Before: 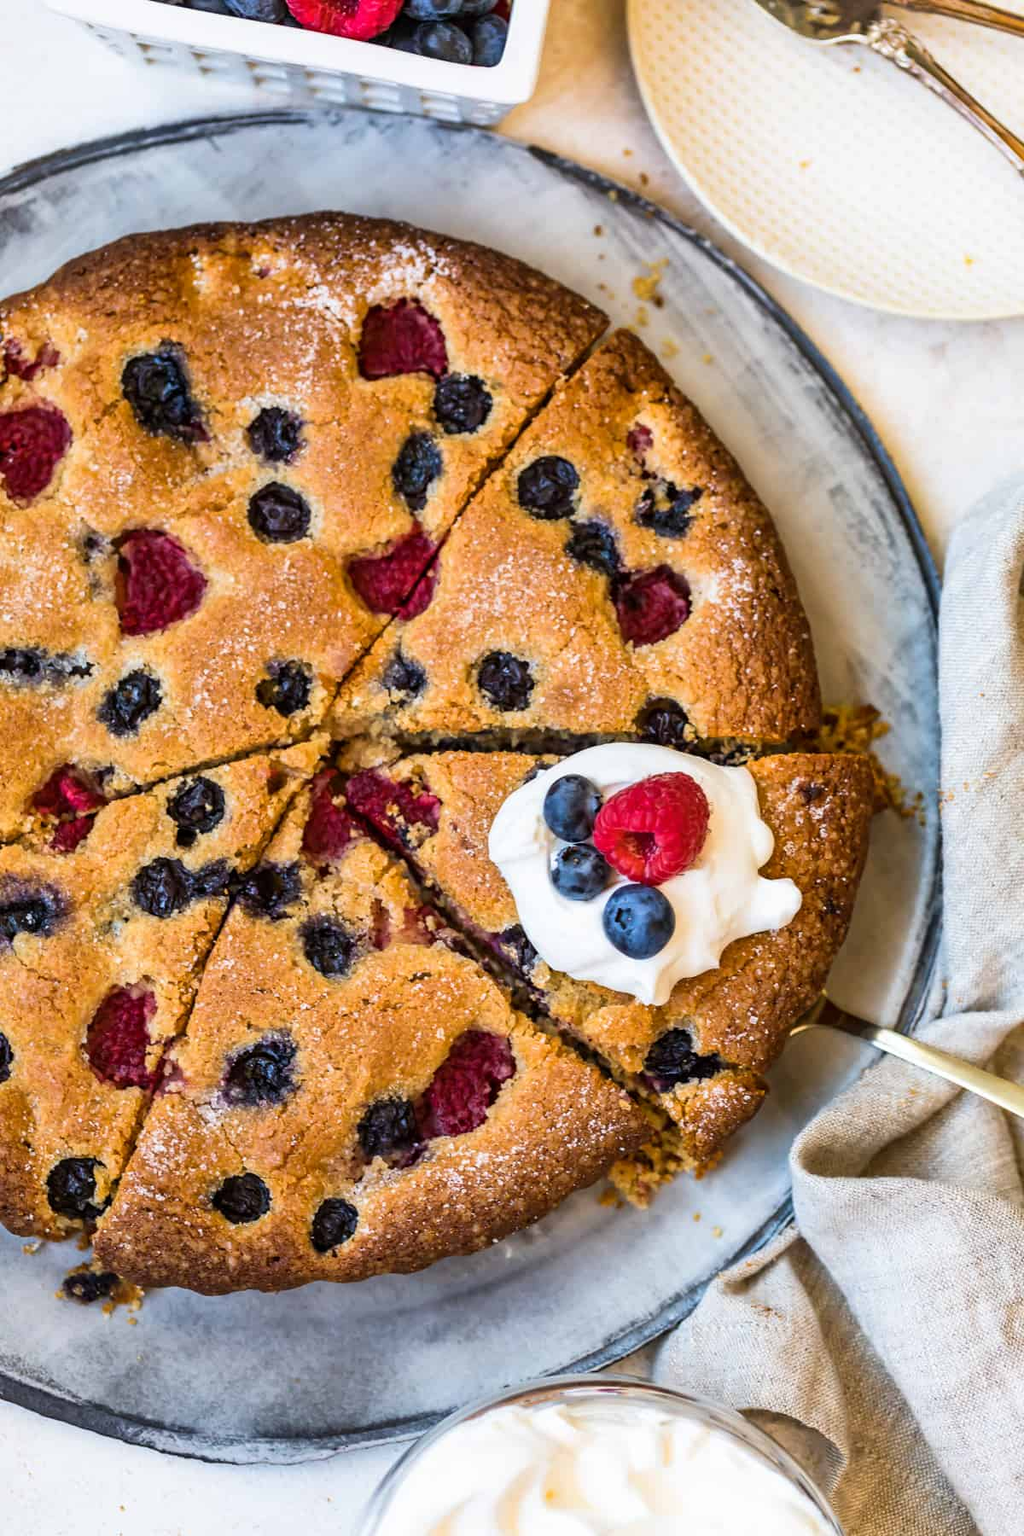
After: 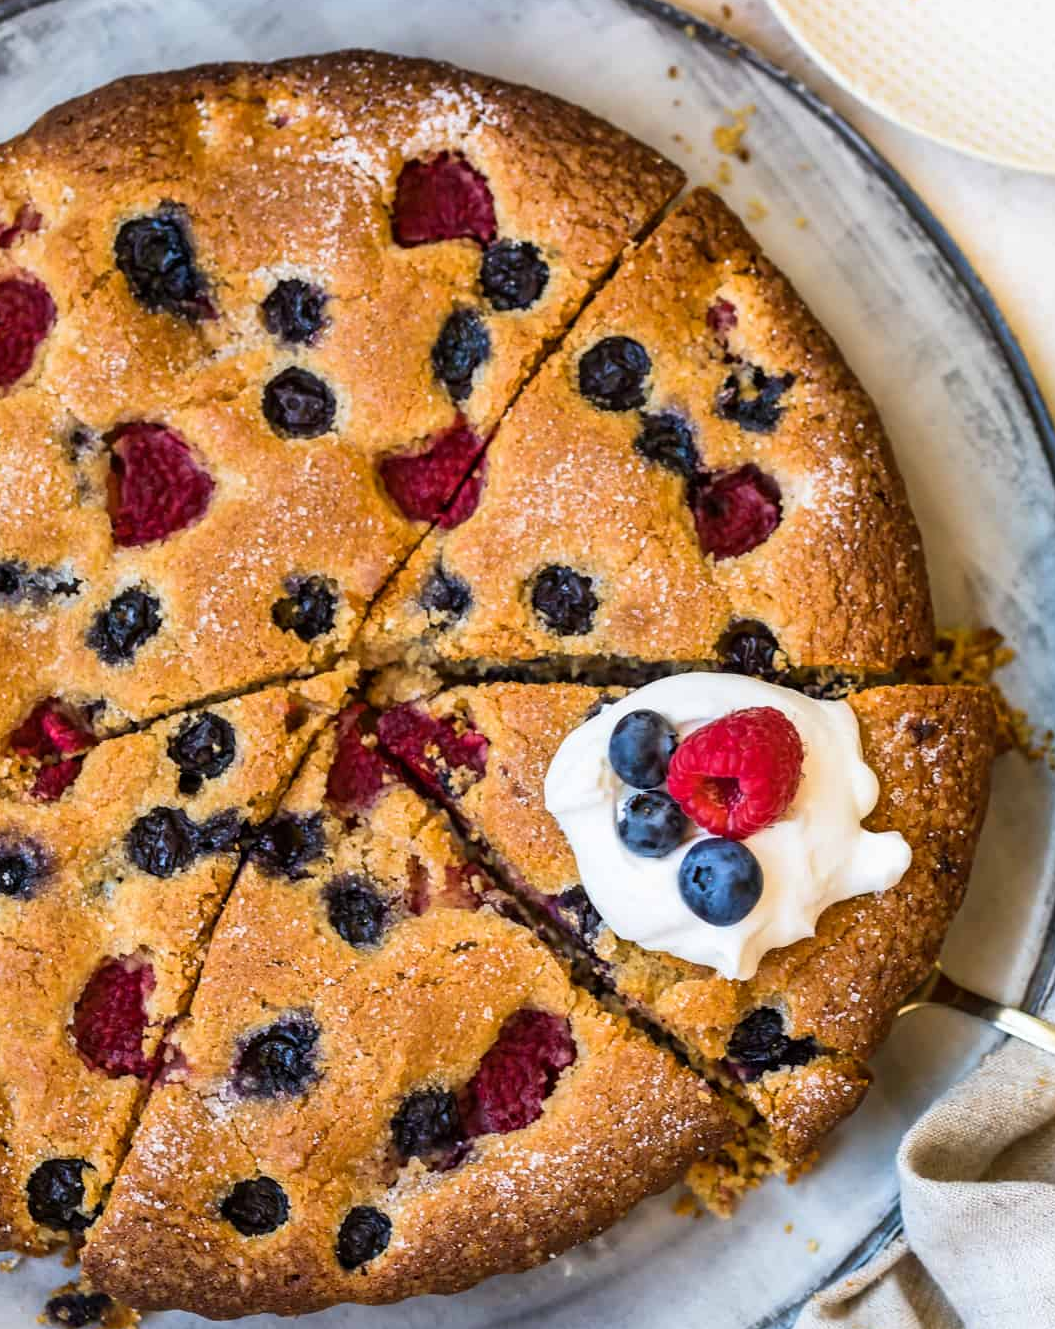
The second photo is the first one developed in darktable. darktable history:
crop and rotate: left 2.402%, top 11.024%, right 9.632%, bottom 15.115%
